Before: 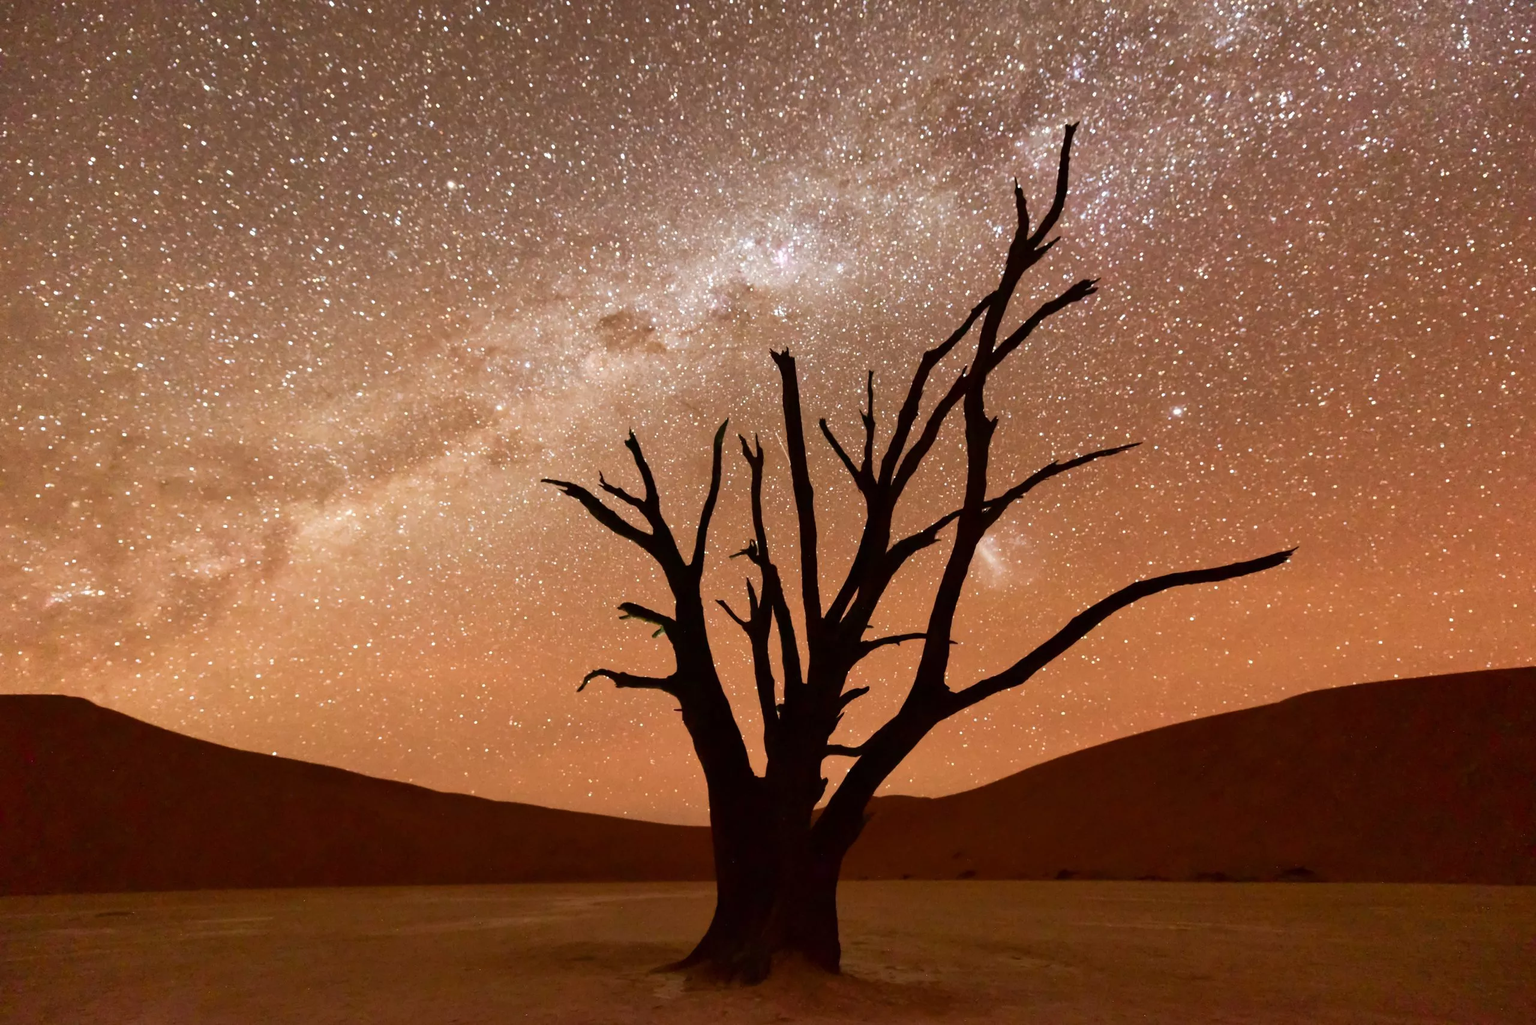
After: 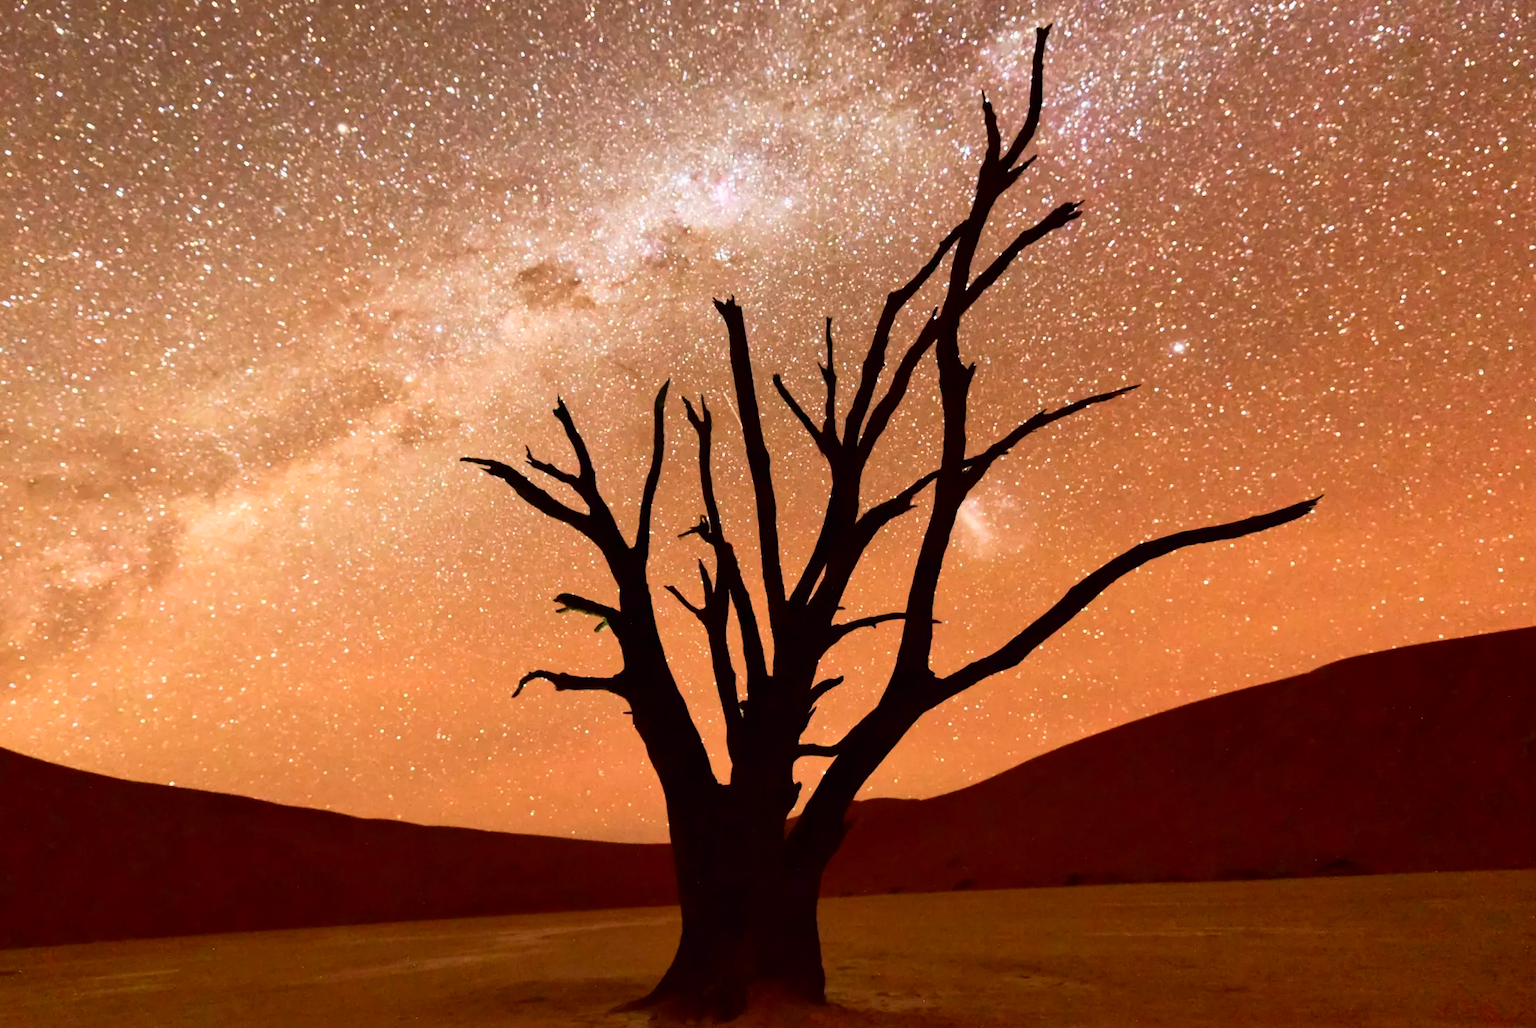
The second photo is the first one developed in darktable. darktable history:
crop and rotate: angle 2.65°, left 5.984%, top 5.676%
tone curve: curves: ch0 [(0, 0) (0.051, 0.03) (0.096, 0.071) (0.243, 0.246) (0.461, 0.515) (0.605, 0.692) (0.761, 0.85) (0.881, 0.933) (1, 0.984)]; ch1 [(0, 0) (0.1, 0.038) (0.318, 0.243) (0.431, 0.384) (0.488, 0.475) (0.499, 0.499) (0.534, 0.546) (0.567, 0.592) (0.601, 0.632) (0.734, 0.809) (1, 1)]; ch2 [(0, 0) (0.297, 0.257) (0.414, 0.379) (0.453, 0.45) (0.479, 0.483) (0.504, 0.499) (0.52, 0.519) (0.541, 0.554) (0.614, 0.652) (0.817, 0.874) (1, 1)], color space Lab, independent channels, preserve colors none
